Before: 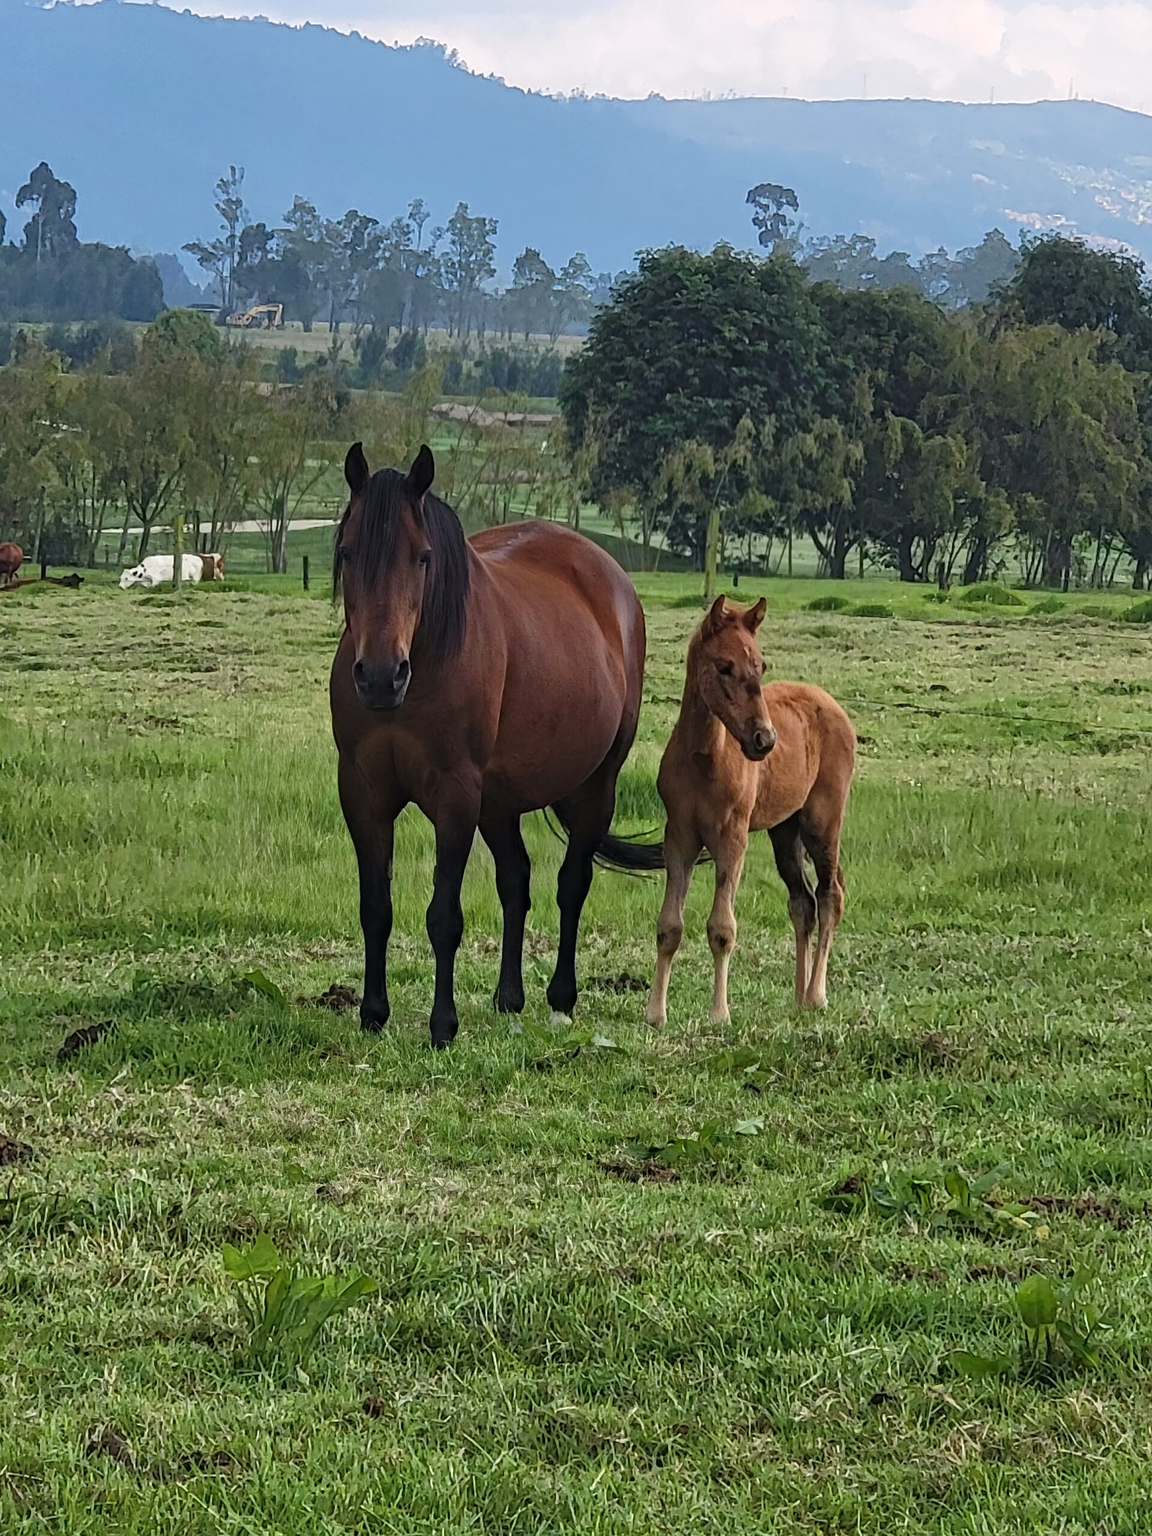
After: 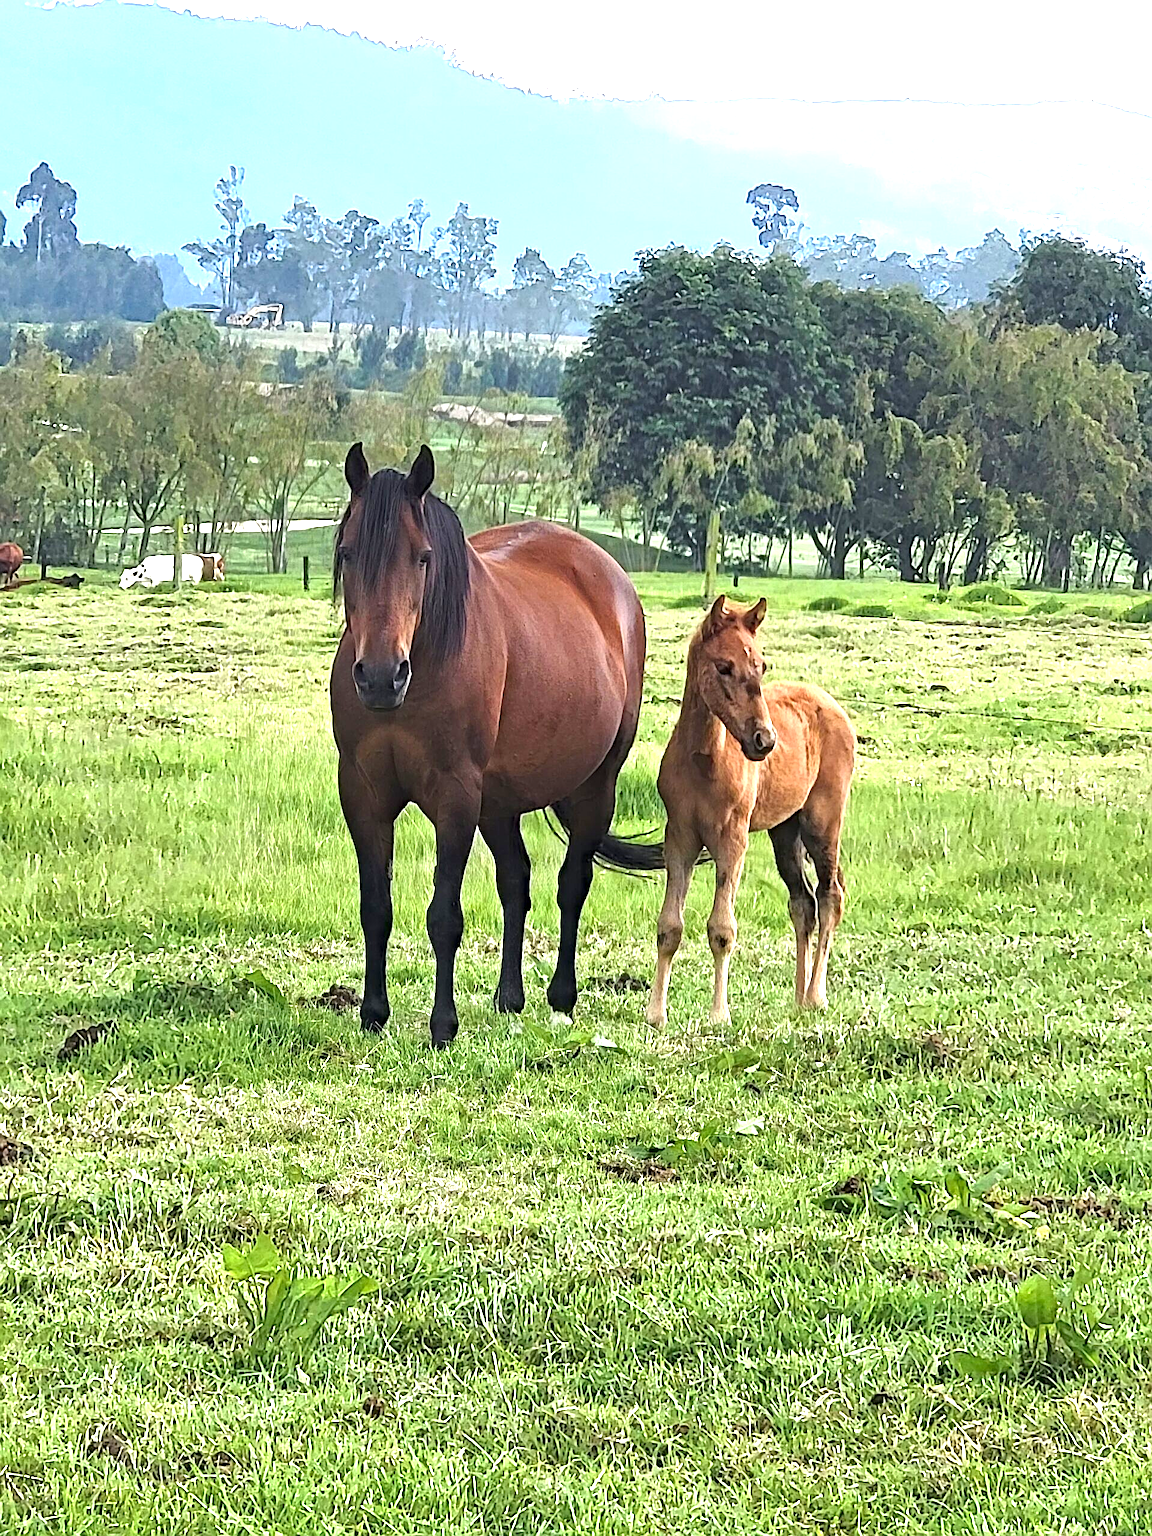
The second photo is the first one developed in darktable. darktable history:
sharpen: on, module defaults
exposure: black level correction 0.001, exposure 1.646 EV, compensate exposure bias true, compensate highlight preservation false
